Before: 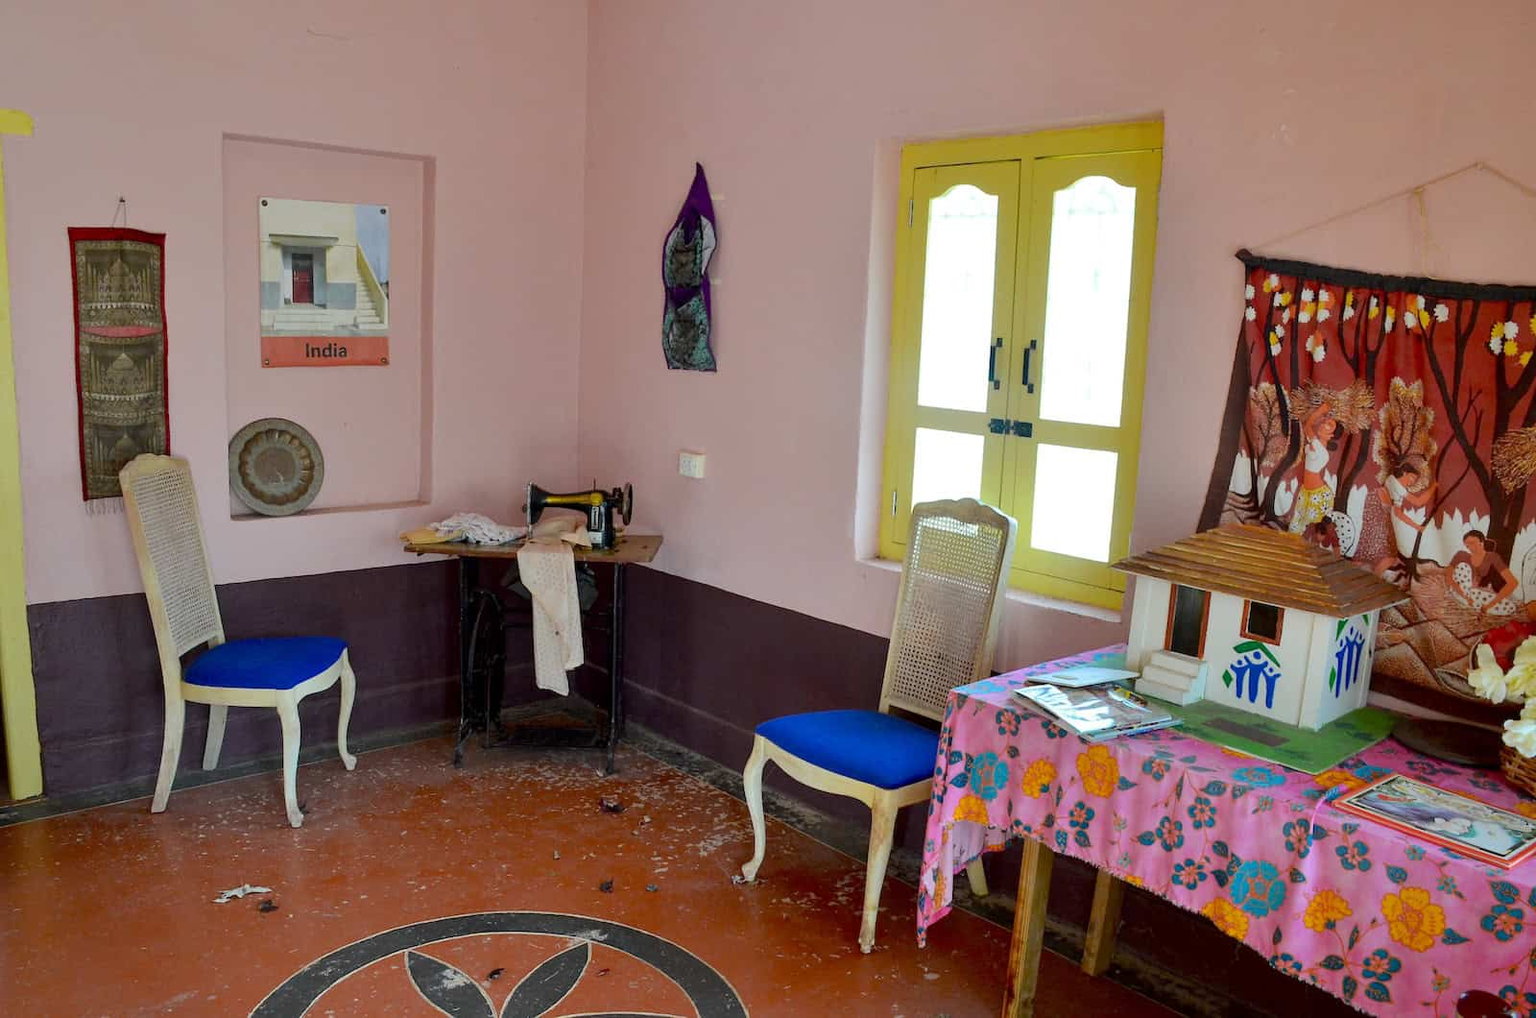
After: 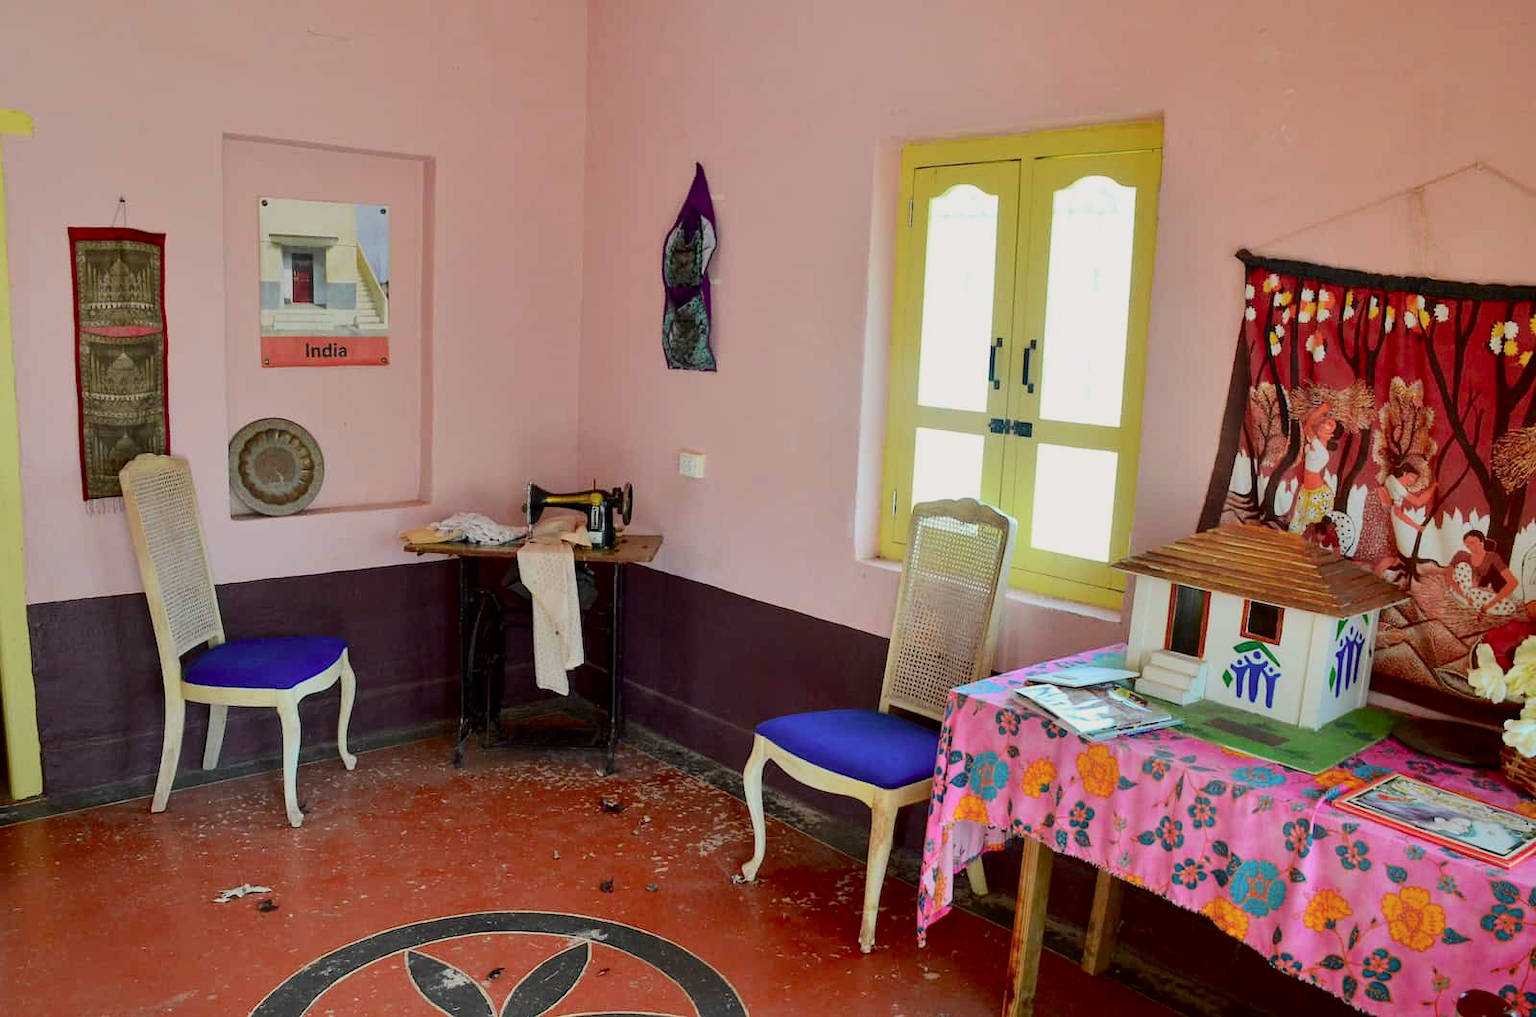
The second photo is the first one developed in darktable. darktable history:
tone curve: curves: ch0 [(0, 0) (0.091, 0.074) (0.184, 0.168) (0.491, 0.519) (0.748, 0.765) (1, 0.919)]; ch1 [(0, 0) (0.179, 0.173) (0.322, 0.32) (0.424, 0.424) (0.502, 0.504) (0.56, 0.578) (0.631, 0.667) (0.777, 0.806) (1, 1)]; ch2 [(0, 0) (0.434, 0.447) (0.483, 0.487) (0.547, 0.564) (0.676, 0.673) (1, 1)], color space Lab, independent channels, preserve colors none
